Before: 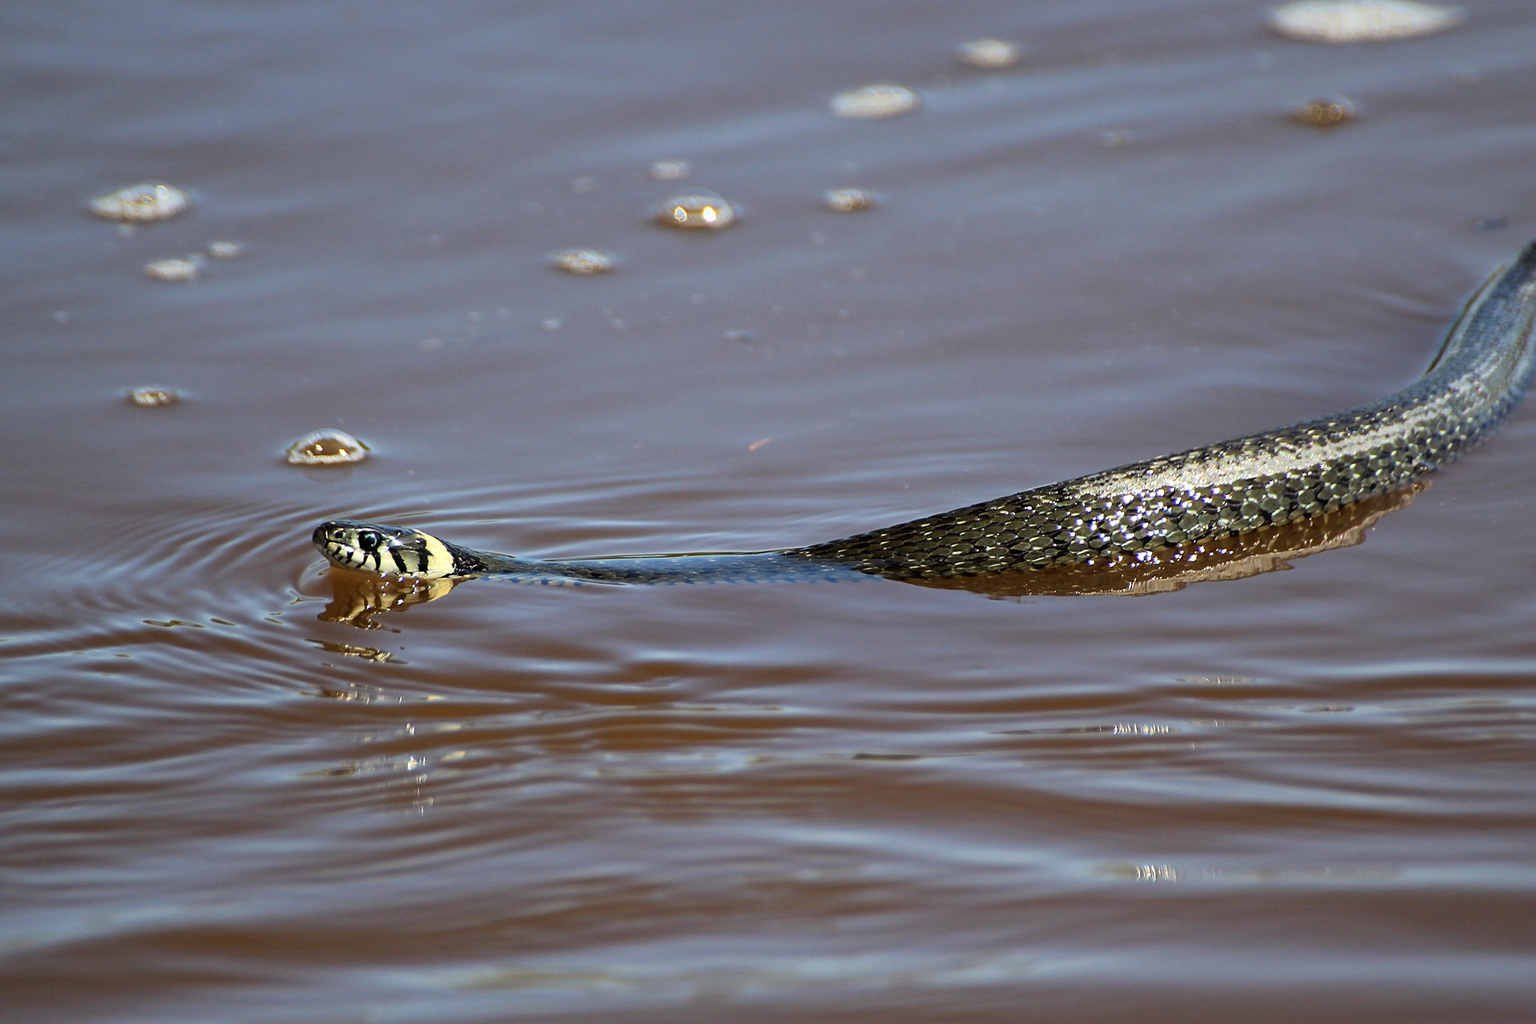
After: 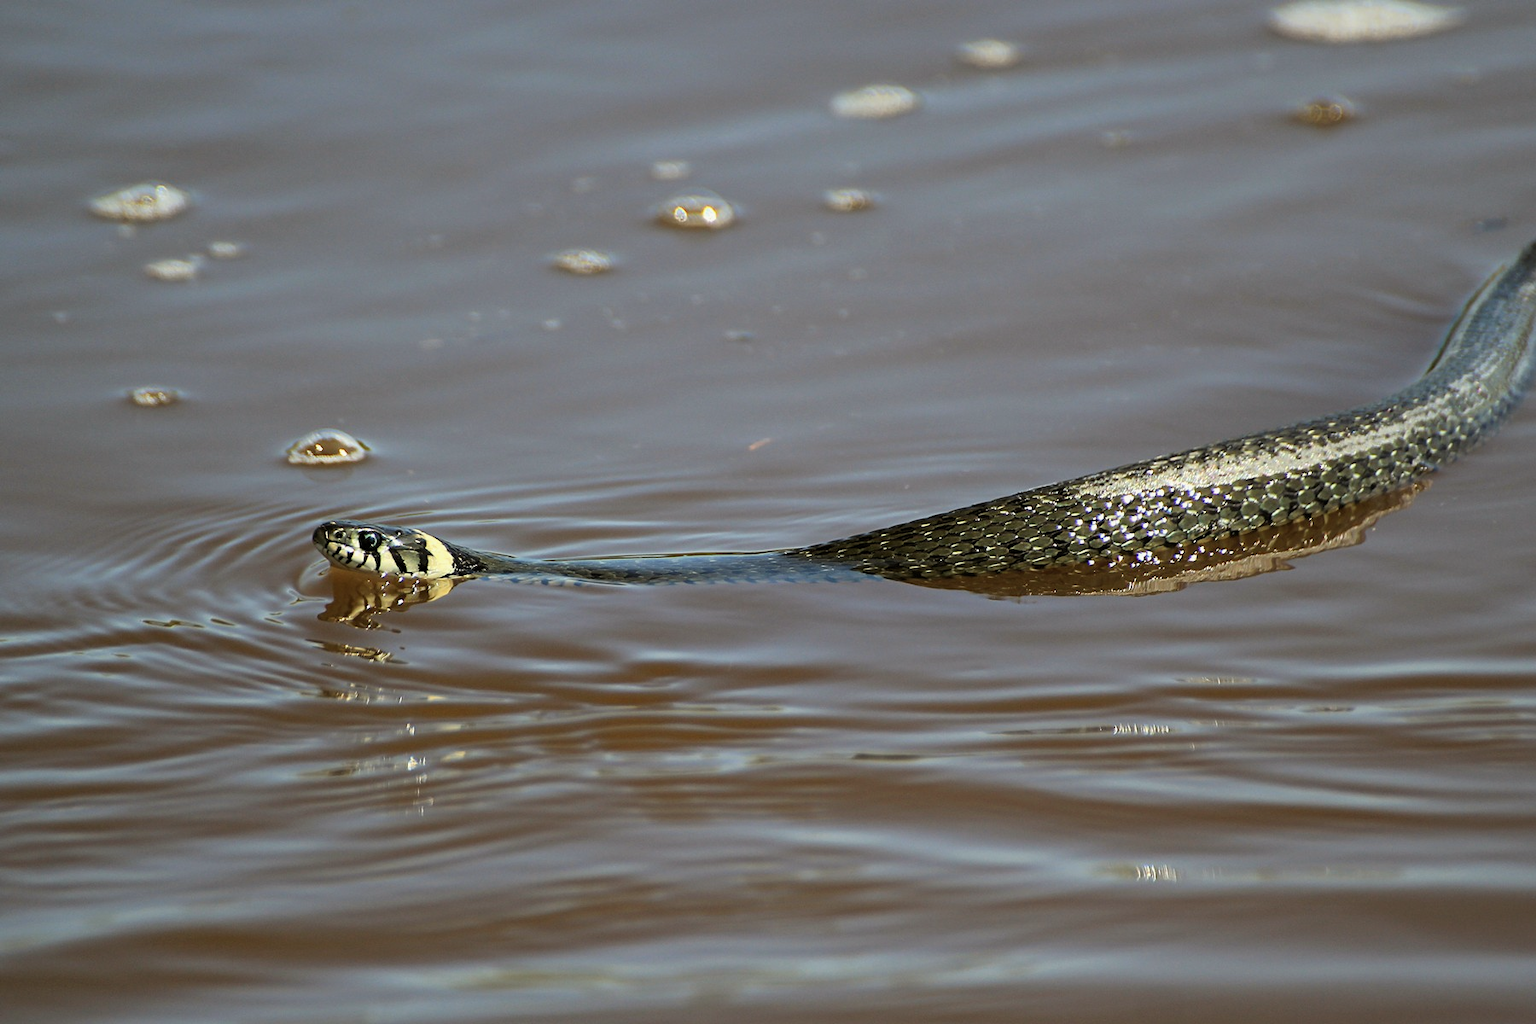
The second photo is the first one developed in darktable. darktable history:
color balance: mode lift, gamma, gain (sRGB), lift [1.04, 1, 1, 0.97], gamma [1.01, 1, 1, 0.97], gain [0.96, 1, 1, 0.97]
contrast brightness saturation: saturation -0.05
levels: levels [0.026, 0.507, 0.987]
